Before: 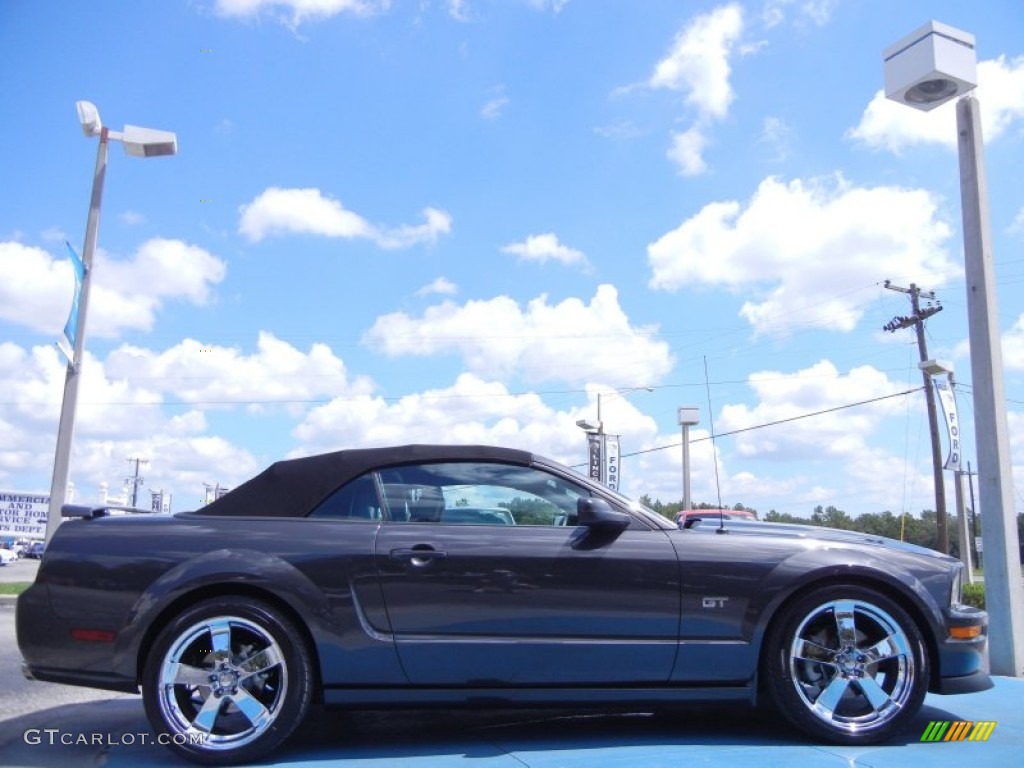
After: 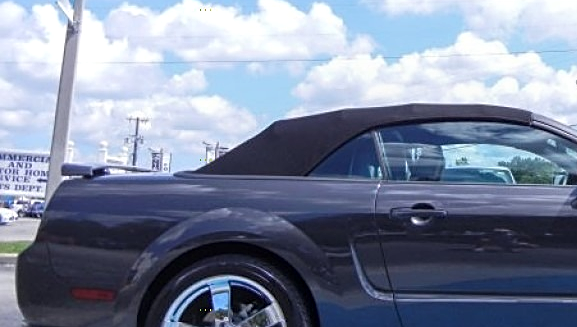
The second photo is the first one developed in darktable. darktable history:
local contrast: on, module defaults
crop: top 44.483%, right 43.593%, bottom 12.892%
sharpen: radius 1.967
